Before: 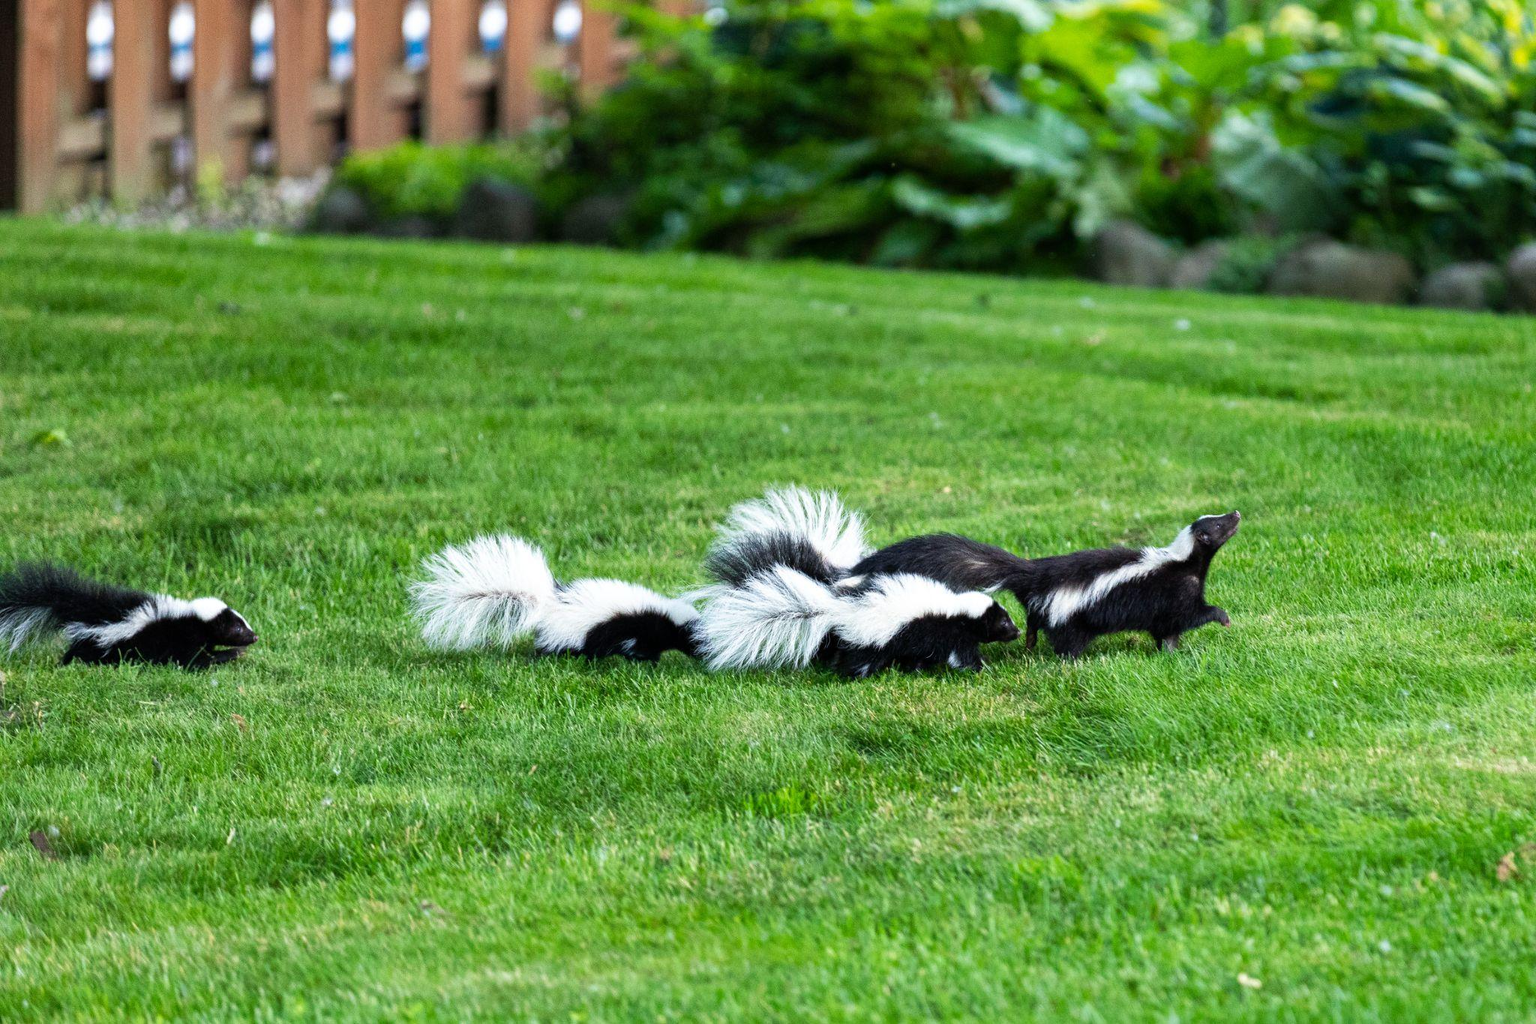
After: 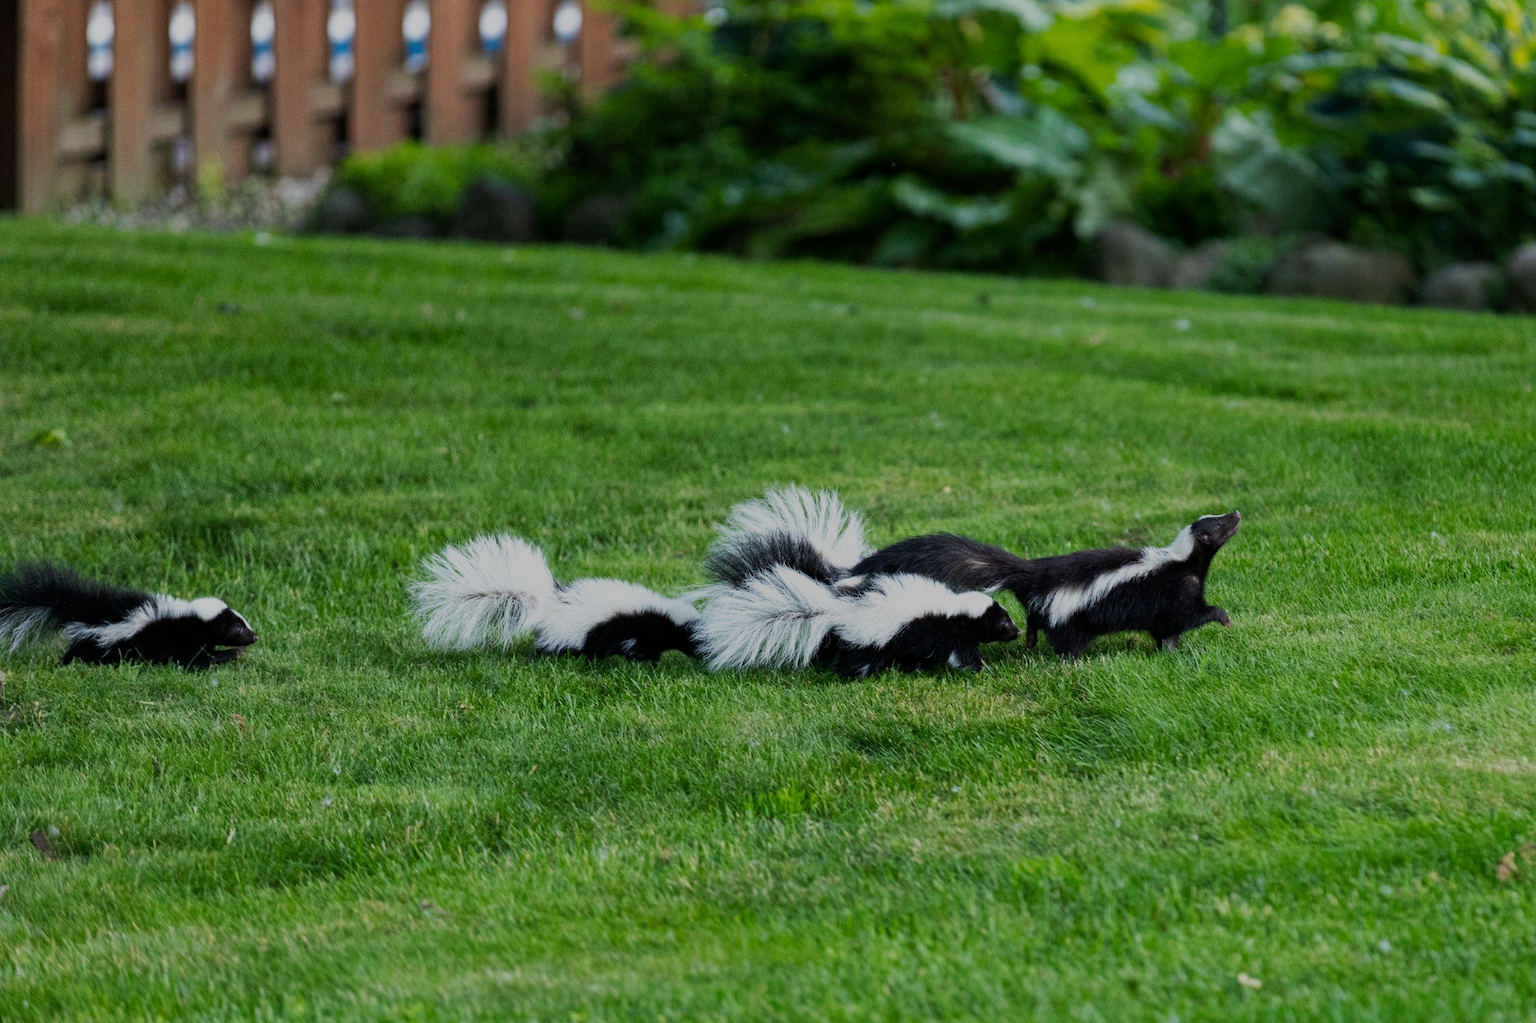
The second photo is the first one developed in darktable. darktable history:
exposure: exposure -0.956 EV, compensate highlight preservation false
tone equalizer: -8 EV -1.85 EV, -7 EV -1.13 EV, -6 EV -1.6 EV, smoothing diameter 24.99%, edges refinement/feathering 9.1, preserve details guided filter
